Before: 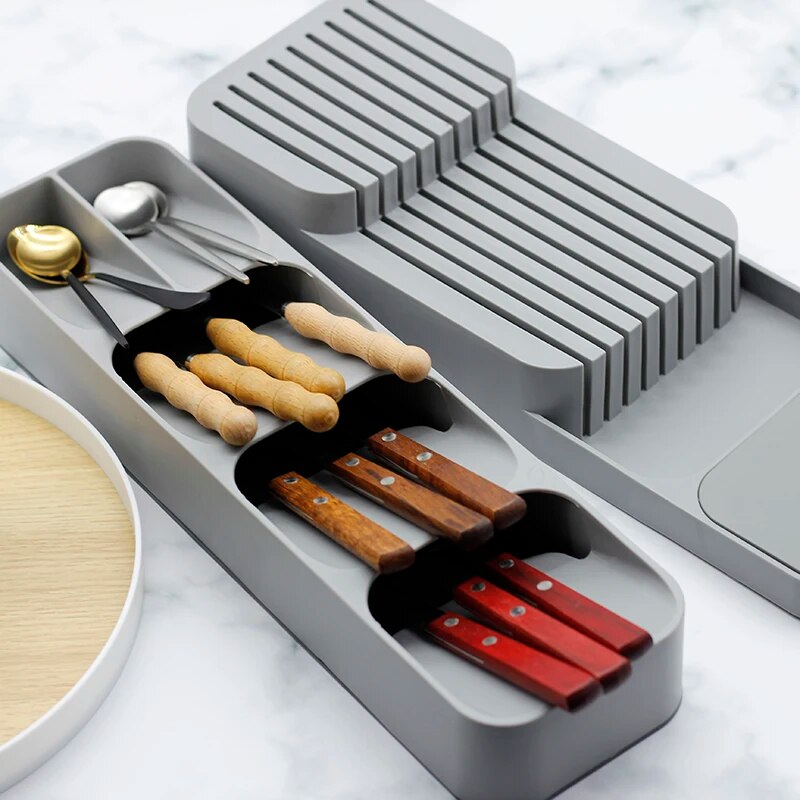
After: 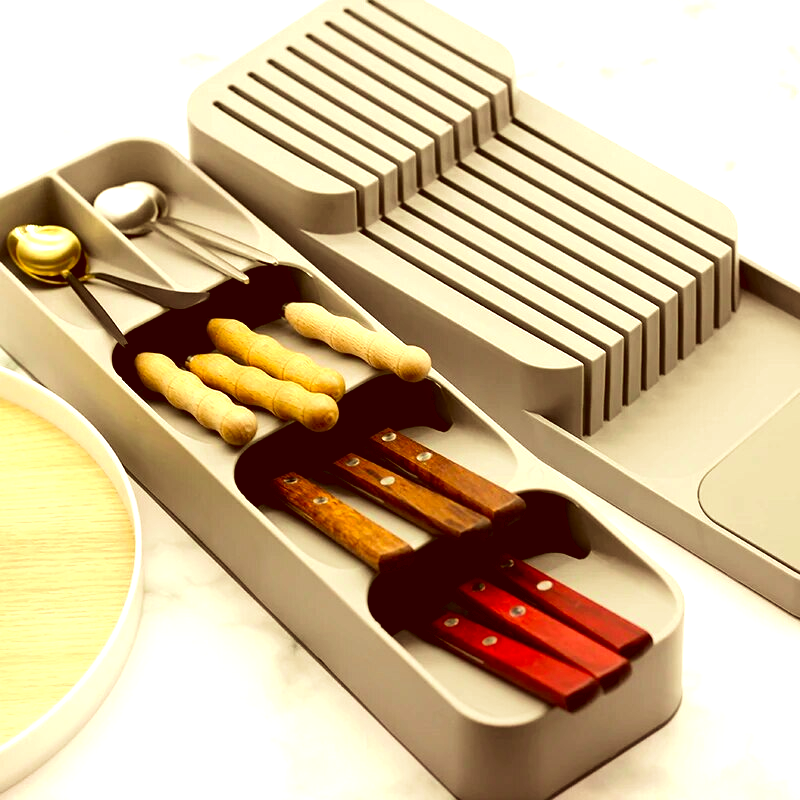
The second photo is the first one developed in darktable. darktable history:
color correction: highlights a* 1.22, highlights b* 23.86, shadows a* 15.17, shadows b* 24.32
tone equalizer: -8 EV -0.394 EV, -7 EV -0.384 EV, -6 EV -0.368 EV, -5 EV -0.231 EV, -3 EV 0.19 EV, -2 EV 0.343 EV, -1 EV 0.385 EV, +0 EV 0.443 EV, edges refinement/feathering 500, mask exposure compensation -1.57 EV, preserve details no
color balance rgb: global offset › luminance -0.289%, global offset › hue 262.17°, perceptual saturation grading › global saturation 0.147%, perceptual brilliance grading › highlights 9.37%, perceptual brilliance grading › mid-tones 5.312%
velvia: strength 37.23%
